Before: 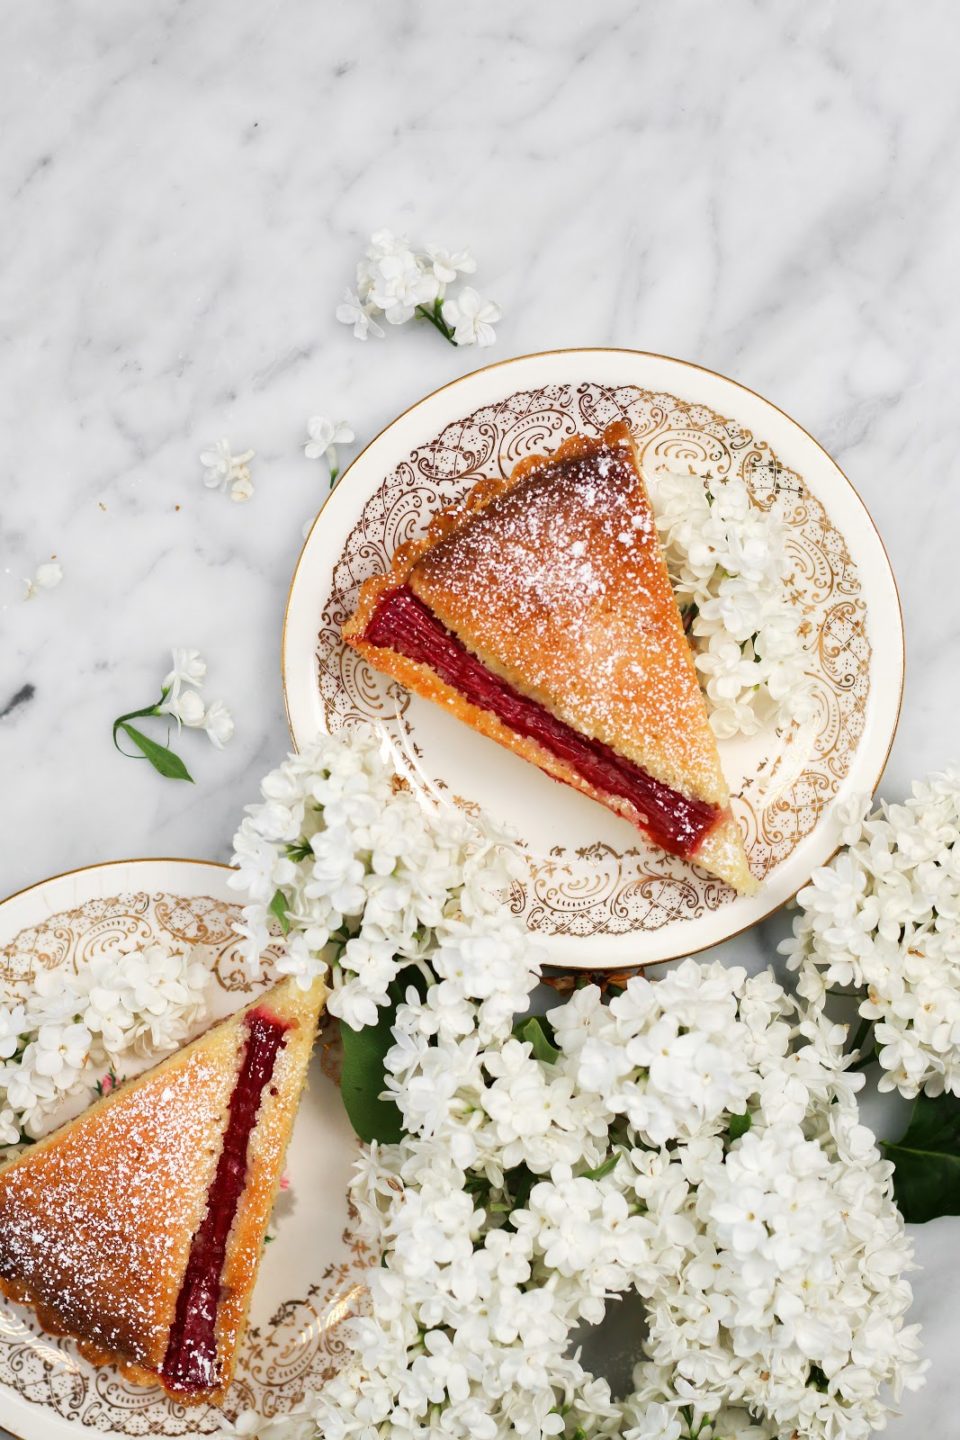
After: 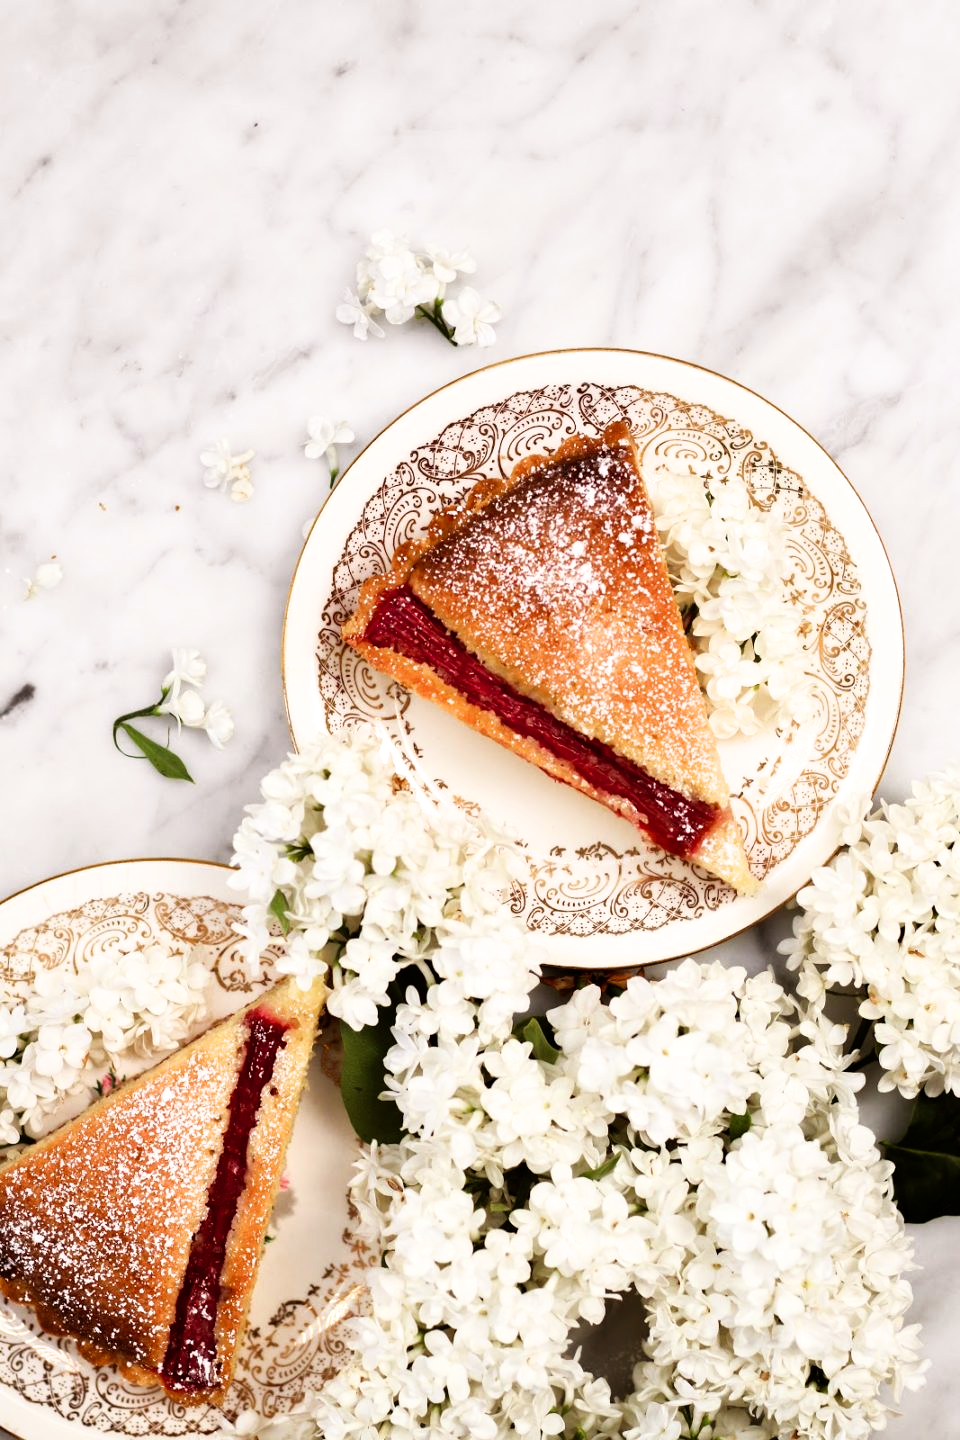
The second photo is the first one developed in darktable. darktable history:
filmic rgb: white relative exposure 2.34 EV, hardness 6.59
rgb levels: mode RGB, independent channels, levels [[0, 0.5, 1], [0, 0.521, 1], [0, 0.536, 1]]
